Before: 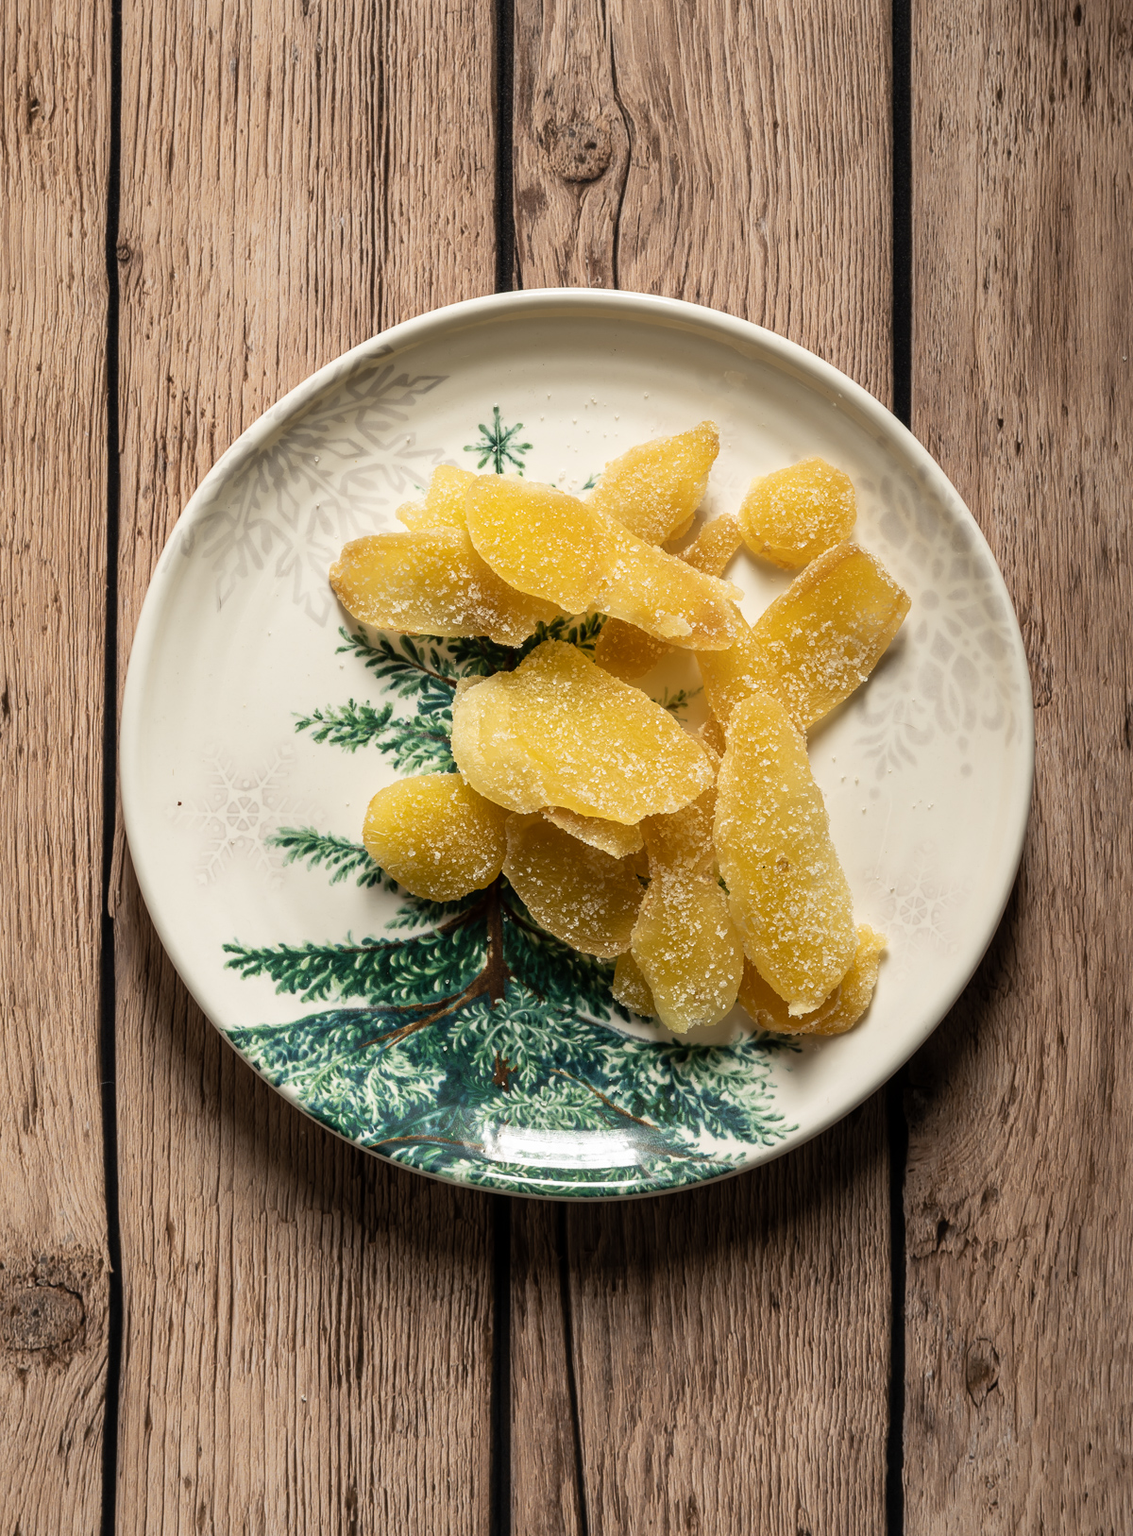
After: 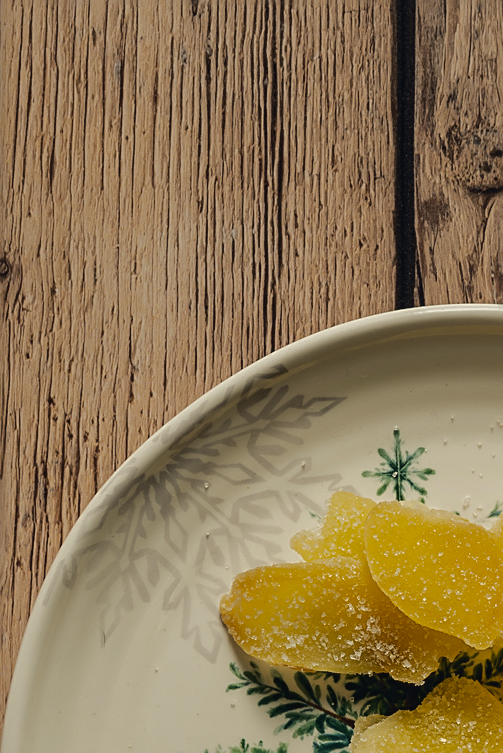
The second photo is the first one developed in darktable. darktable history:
contrast brightness saturation: contrast -0.11
sharpen: on, module defaults
rgb curve: curves: ch0 [(0, 0) (0.175, 0.154) (0.785, 0.663) (1, 1)]
exposure: exposure -0.151 EV, compensate highlight preservation false
tone curve: curves: ch0 [(0, 0) (0.224, 0.12) (0.375, 0.296) (0.528, 0.472) (0.681, 0.634) (0.8, 0.766) (0.873, 0.877) (1, 1)], preserve colors basic power
crop and rotate: left 10.817%, top 0.062%, right 47.194%, bottom 53.626%
color correction: highlights a* -4.73, highlights b* 5.06, saturation 0.97
color balance rgb: shadows lift › hue 87.51°, highlights gain › chroma 1.62%, highlights gain › hue 55.1°, global offset › chroma 0.06%, global offset › hue 253.66°, linear chroma grading › global chroma 0.5%, perceptual saturation grading › global saturation 16.38%
